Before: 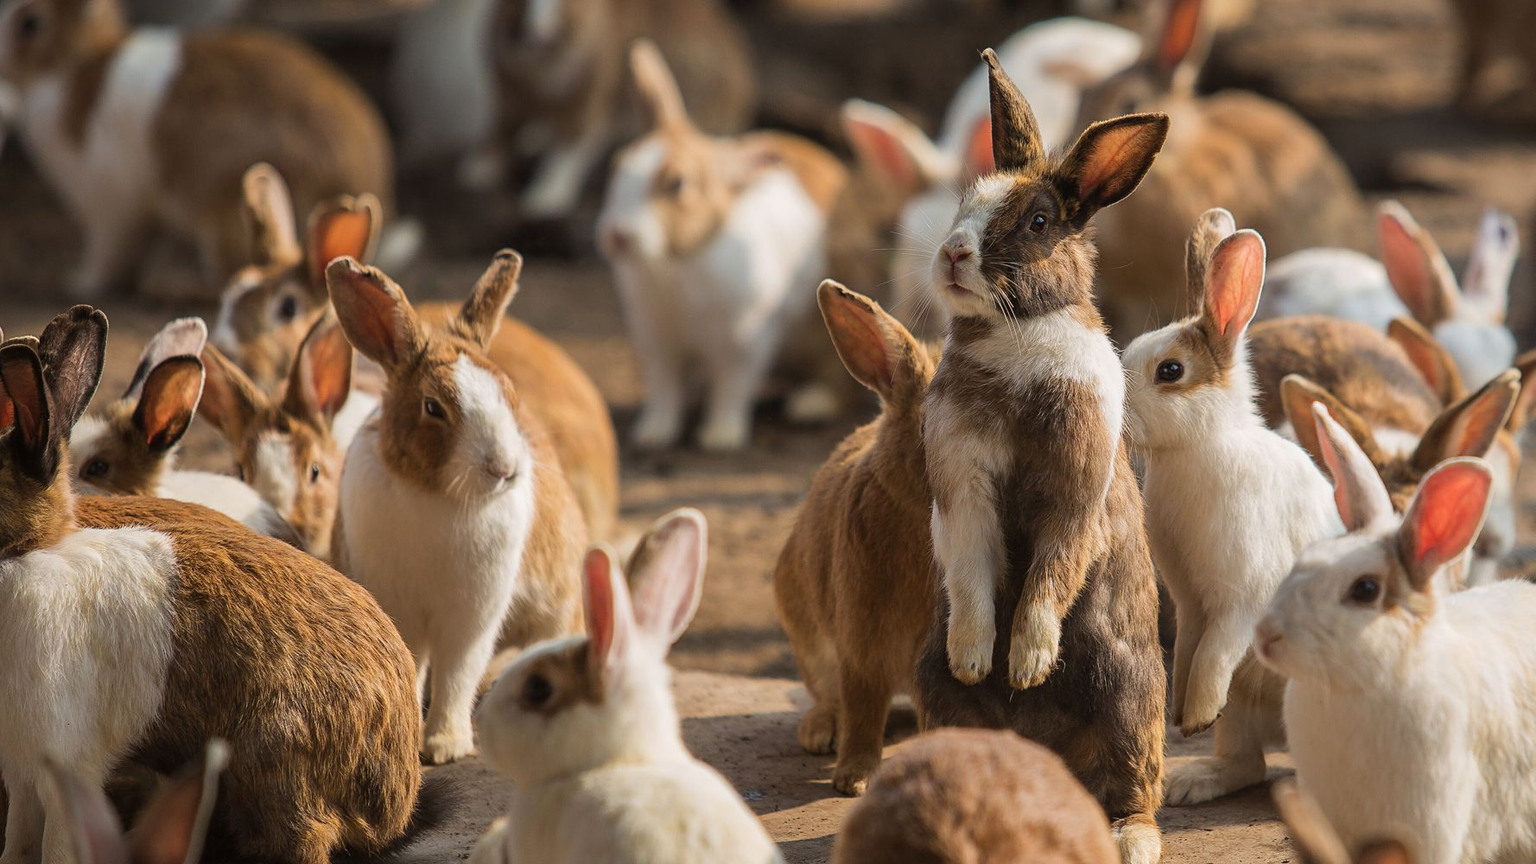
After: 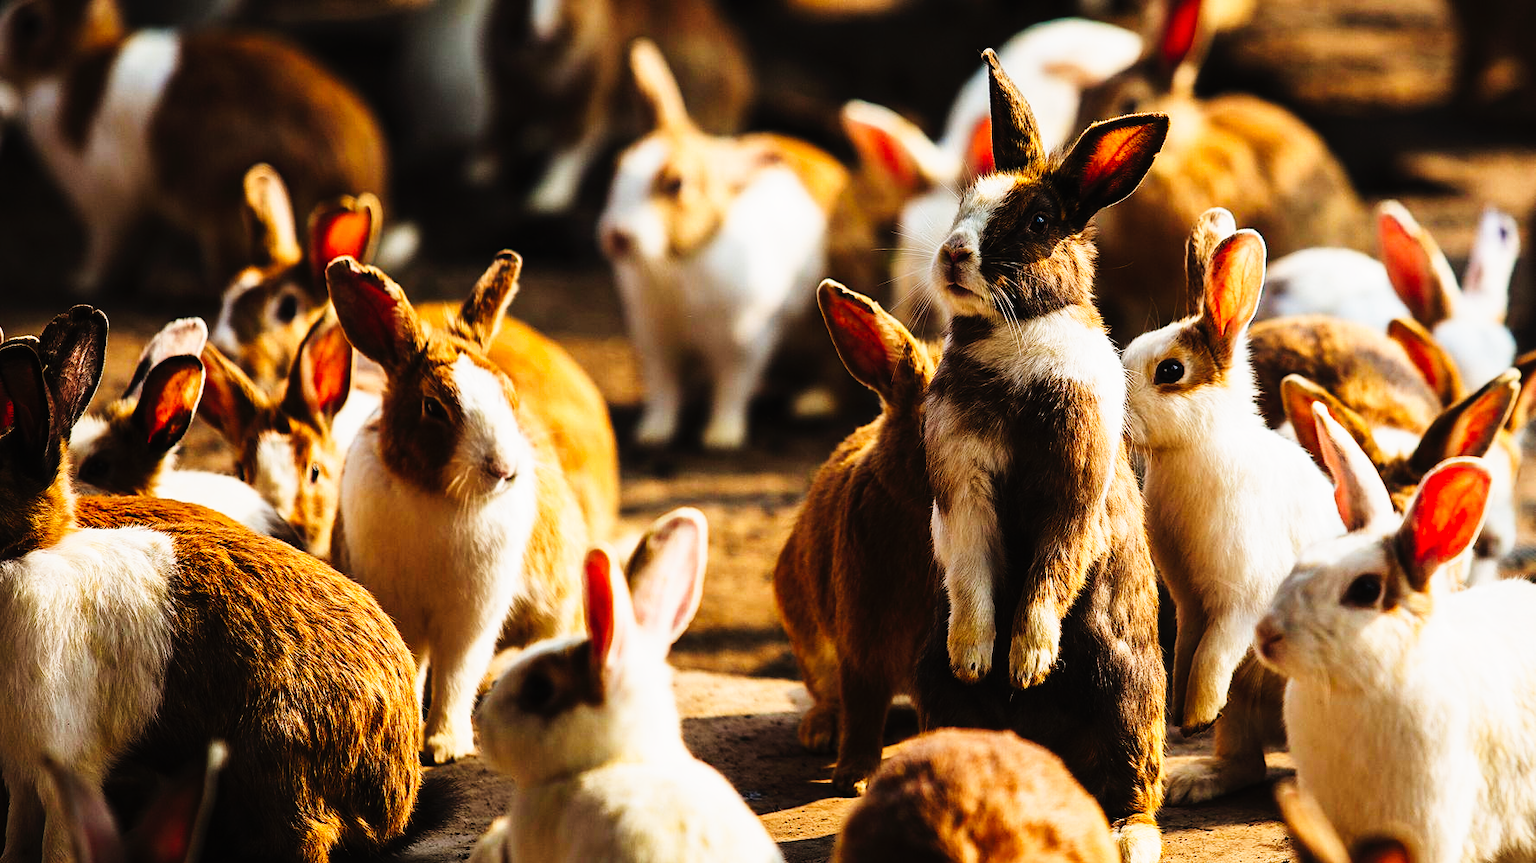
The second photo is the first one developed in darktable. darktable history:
exposure: black level correction 0, compensate exposure bias true, compensate highlight preservation false
tone curve: curves: ch0 [(0, 0) (0.003, 0.005) (0.011, 0.008) (0.025, 0.01) (0.044, 0.014) (0.069, 0.017) (0.1, 0.022) (0.136, 0.028) (0.177, 0.037) (0.224, 0.049) (0.277, 0.091) (0.335, 0.168) (0.399, 0.292) (0.468, 0.463) (0.543, 0.637) (0.623, 0.792) (0.709, 0.903) (0.801, 0.963) (0.898, 0.985) (1, 1)], preserve colors none
